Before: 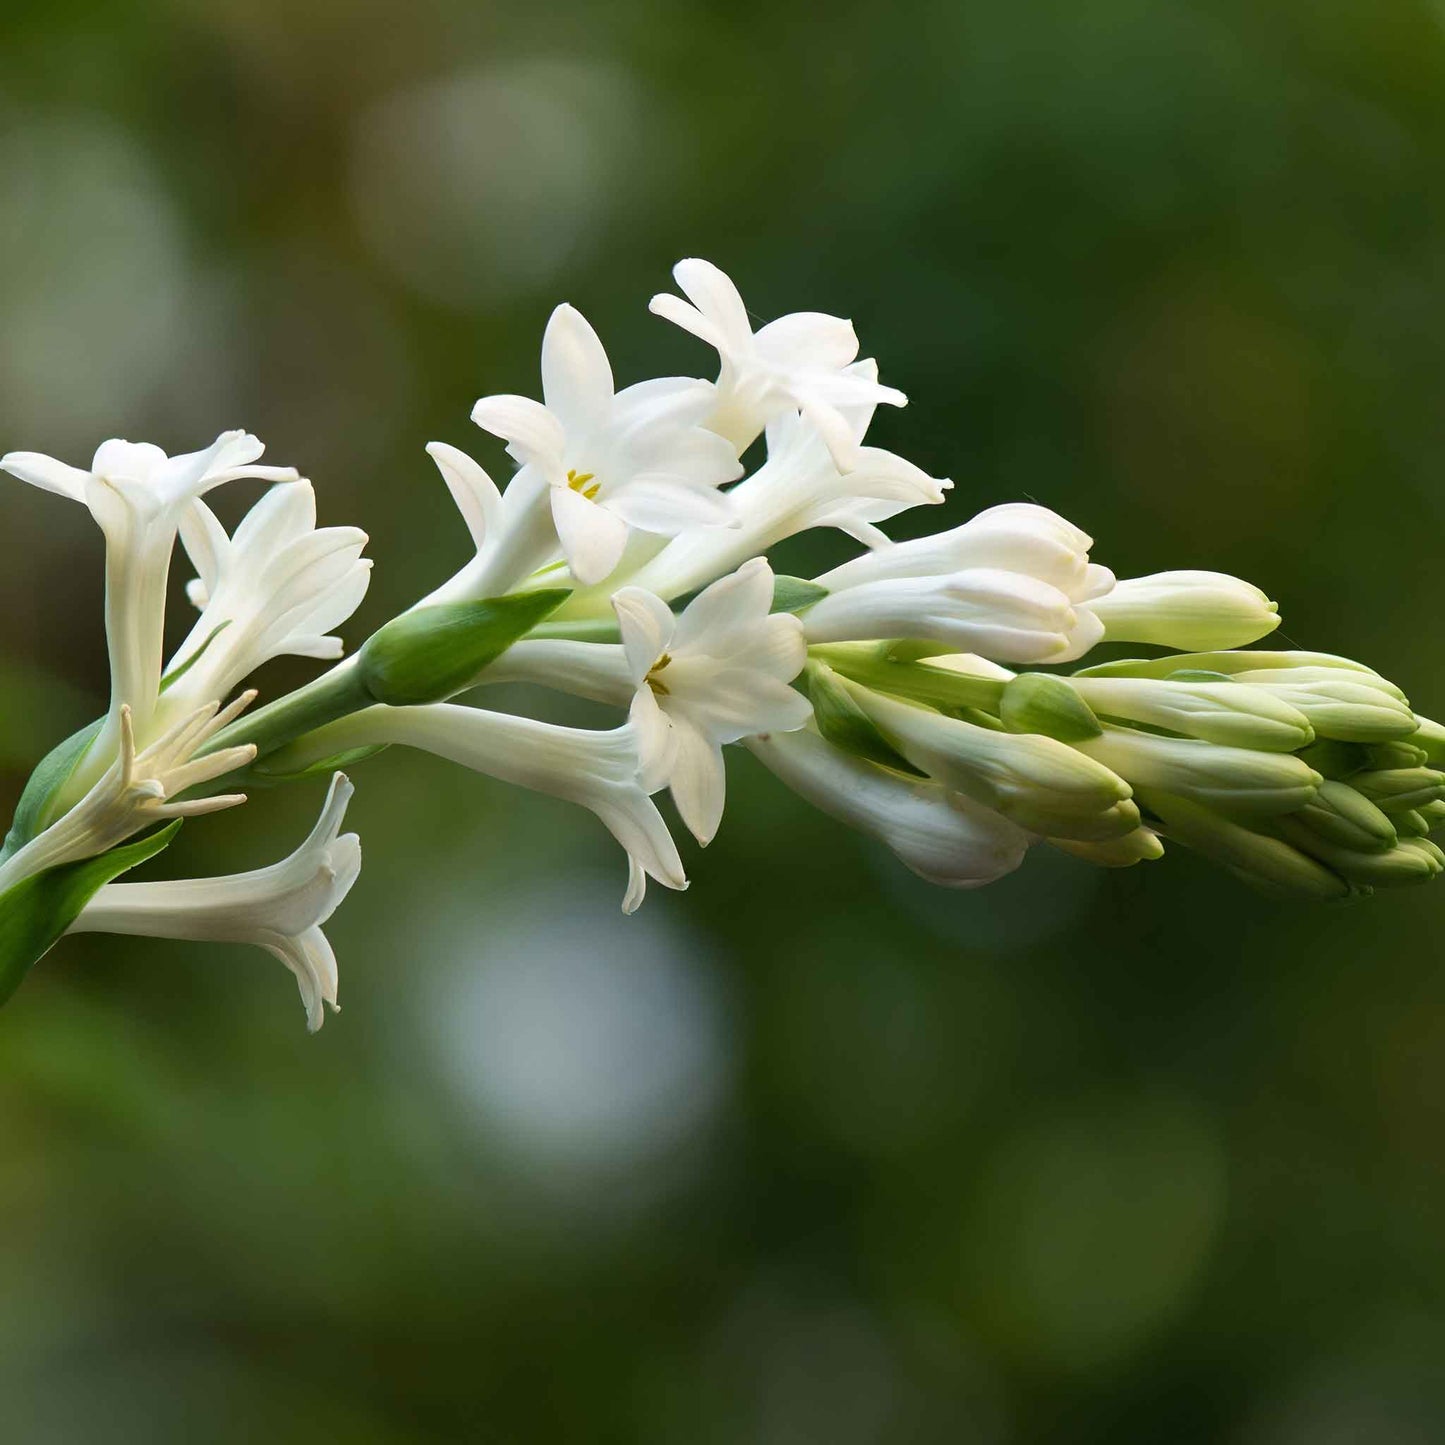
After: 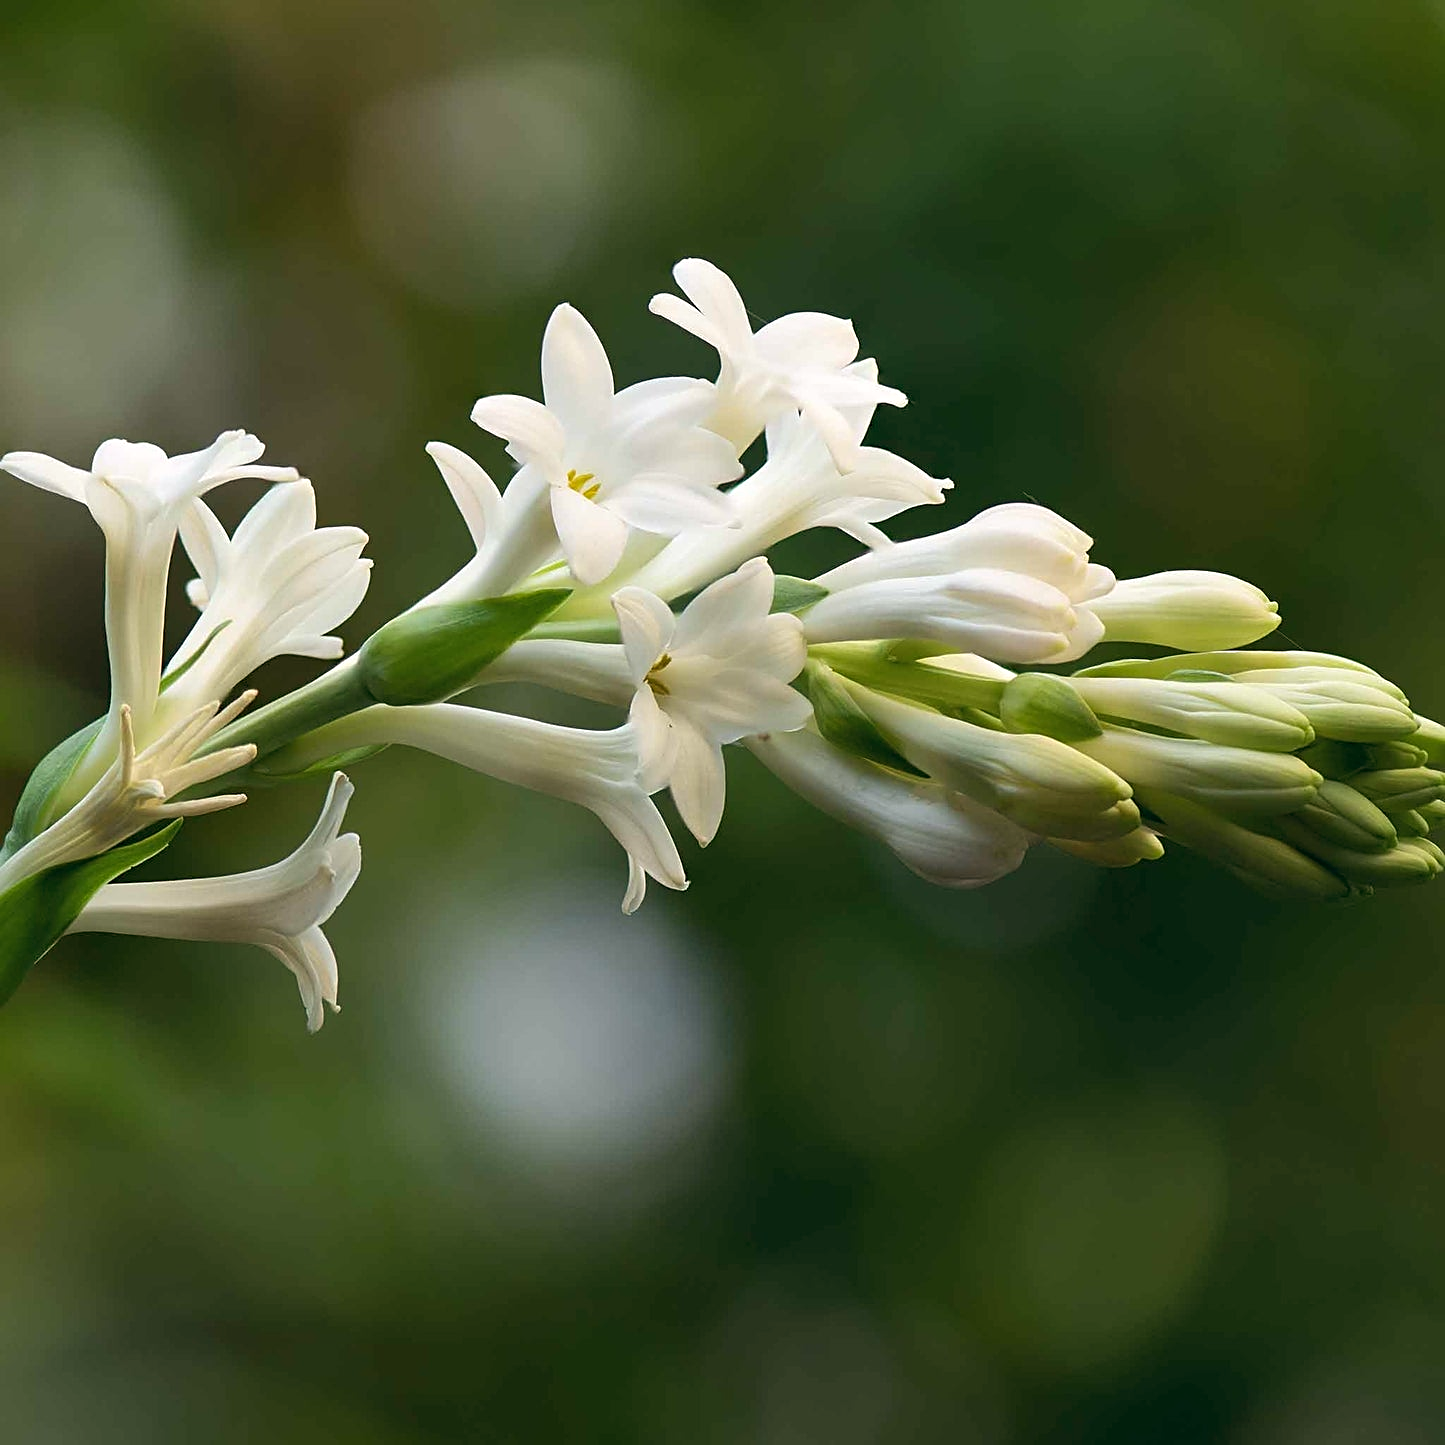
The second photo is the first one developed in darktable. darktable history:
color balance: lift [1, 0.998, 1.001, 1.002], gamma [1, 1.02, 1, 0.98], gain [1, 1.02, 1.003, 0.98]
sharpen: on, module defaults
